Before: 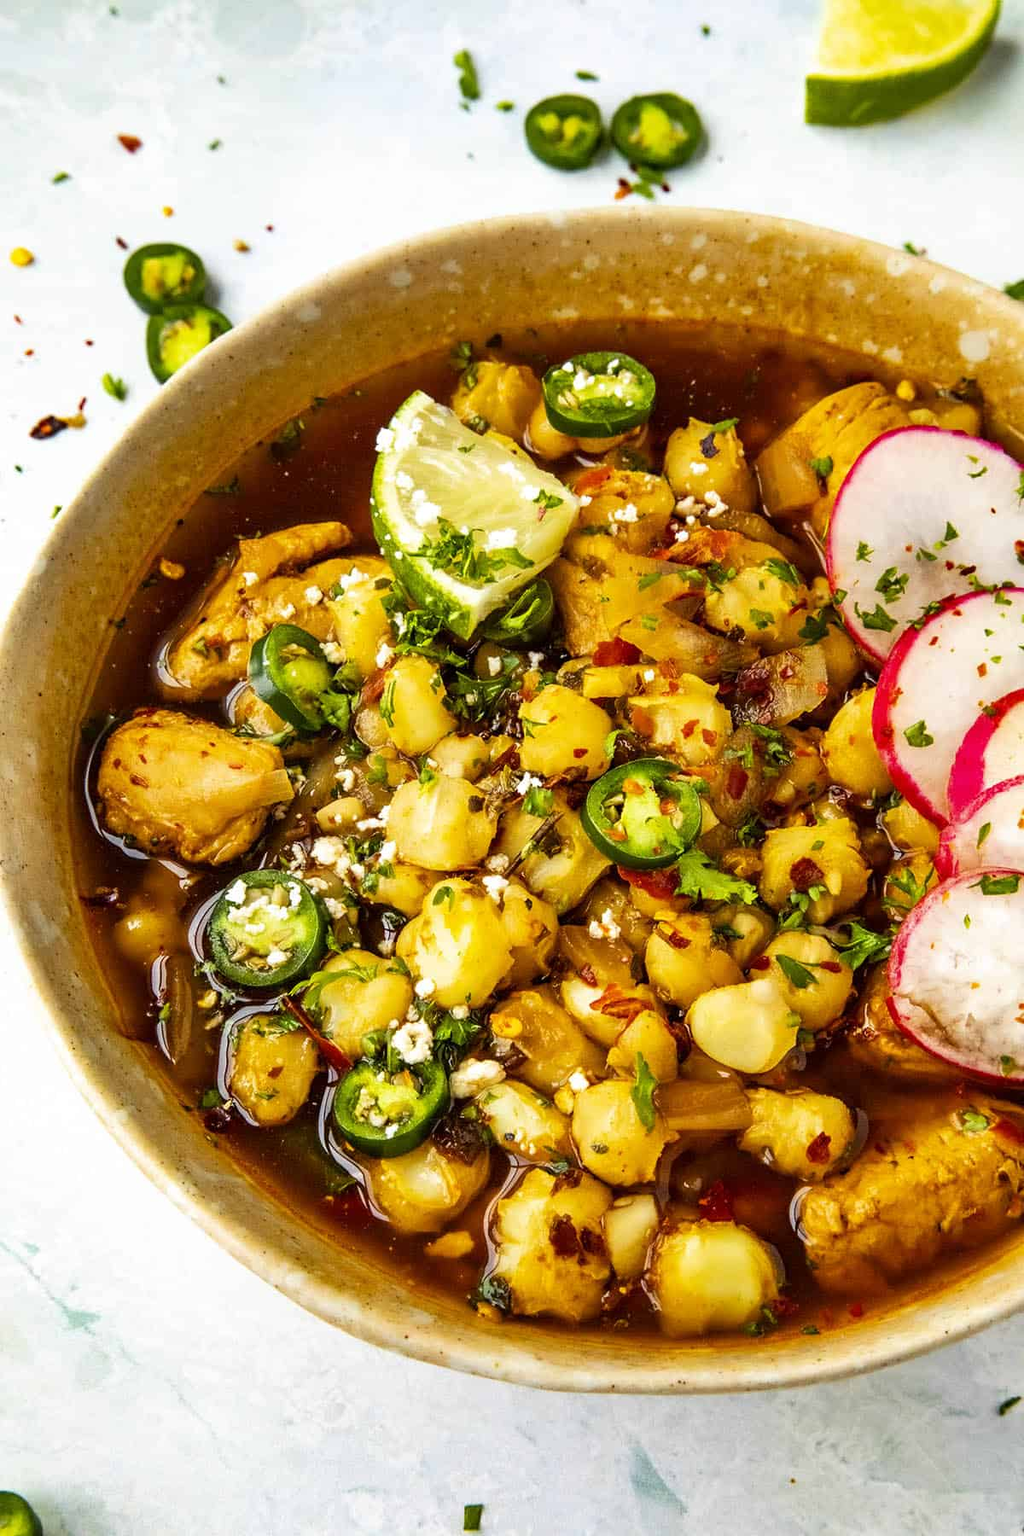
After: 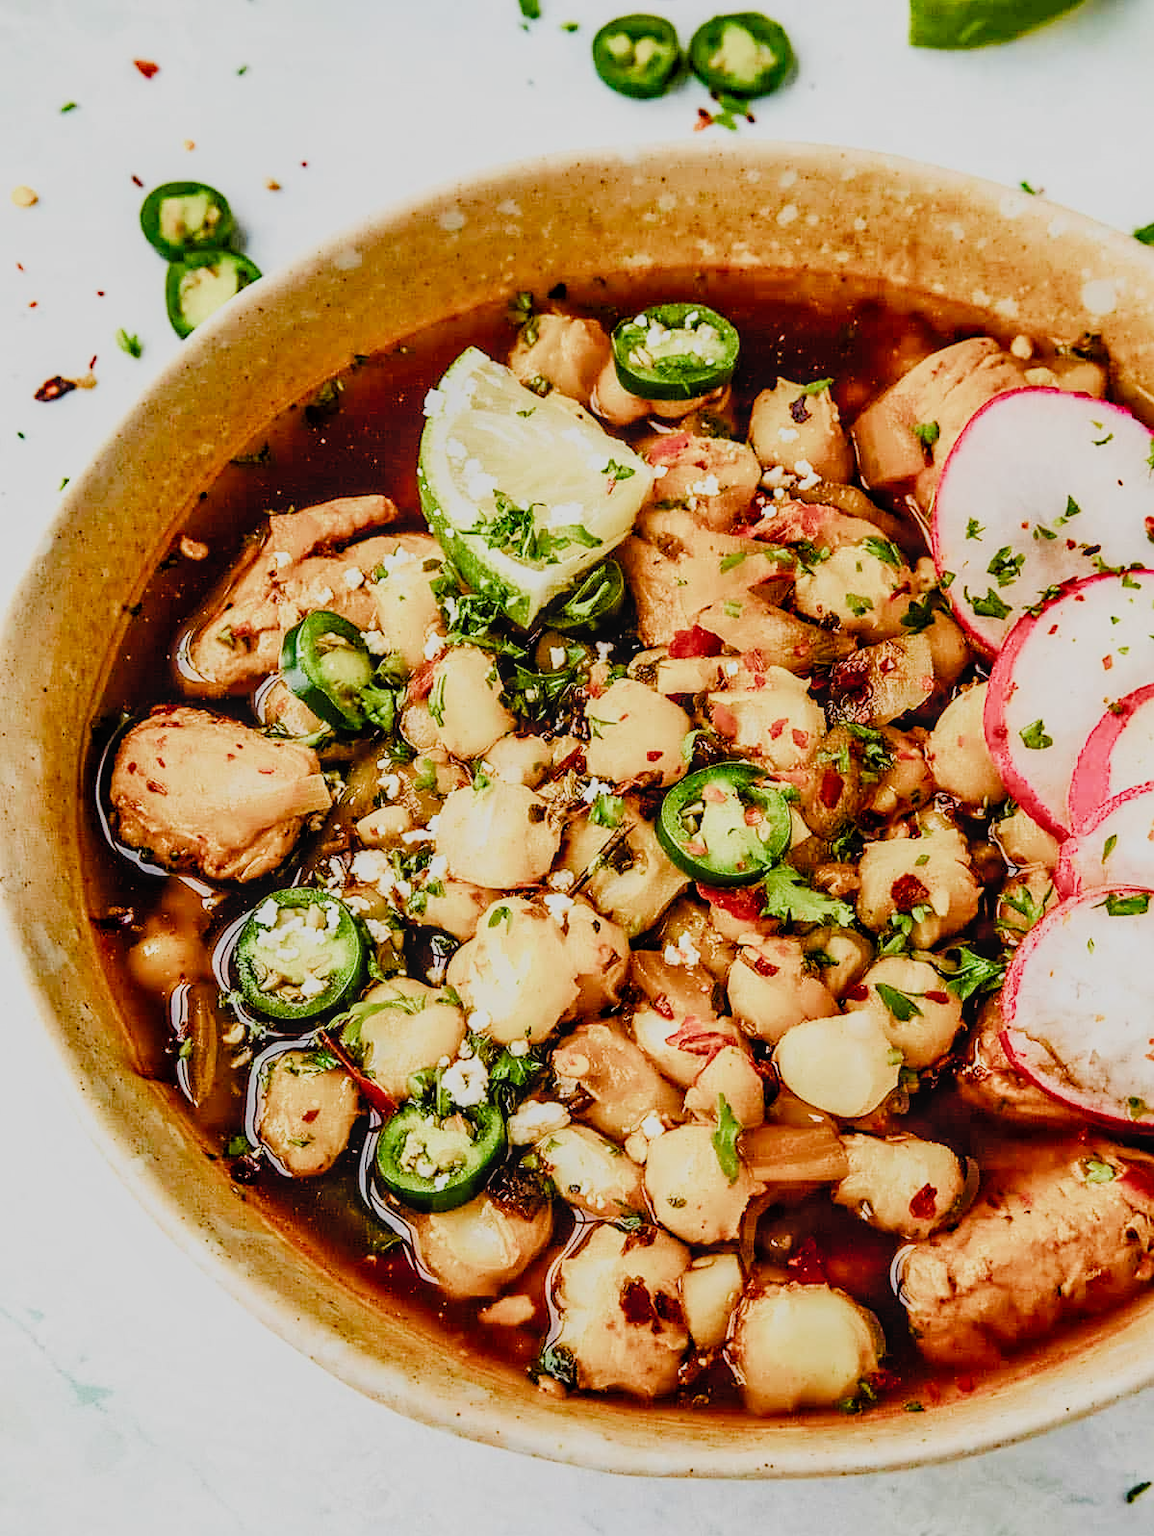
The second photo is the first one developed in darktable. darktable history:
crop and rotate: top 5.442%, bottom 5.857%
tone curve: curves: ch0 [(0, 0.021) (0.049, 0.044) (0.152, 0.14) (0.328, 0.357) (0.473, 0.529) (0.641, 0.705) (0.868, 0.887) (1, 0.969)]; ch1 [(0, 0) (0.322, 0.328) (0.43, 0.425) (0.474, 0.466) (0.502, 0.503) (0.522, 0.526) (0.564, 0.591) (0.602, 0.632) (0.677, 0.701) (0.859, 0.885) (1, 1)]; ch2 [(0, 0) (0.33, 0.301) (0.447, 0.44) (0.502, 0.505) (0.535, 0.554) (0.565, 0.598) (0.618, 0.629) (1, 1)], preserve colors none
sharpen: radius 1.812, amount 0.415, threshold 1.22
color balance rgb: shadows lift › chroma 0.934%, shadows lift › hue 114.84°, perceptual saturation grading › global saturation 20%, perceptual saturation grading › highlights -50.229%, perceptual saturation grading › shadows 30.255%
levels: white 99.91%, levels [0, 0.499, 1]
shadows and highlights: radius 332.17, shadows 55.23, highlights -99.14, compress 94.62%, soften with gaussian
filmic rgb: black relative exposure -7.65 EV, white relative exposure 4.56 EV, hardness 3.61, color science v5 (2021), contrast in shadows safe, contrast in highlights safe
local contrast: on, module defaults
